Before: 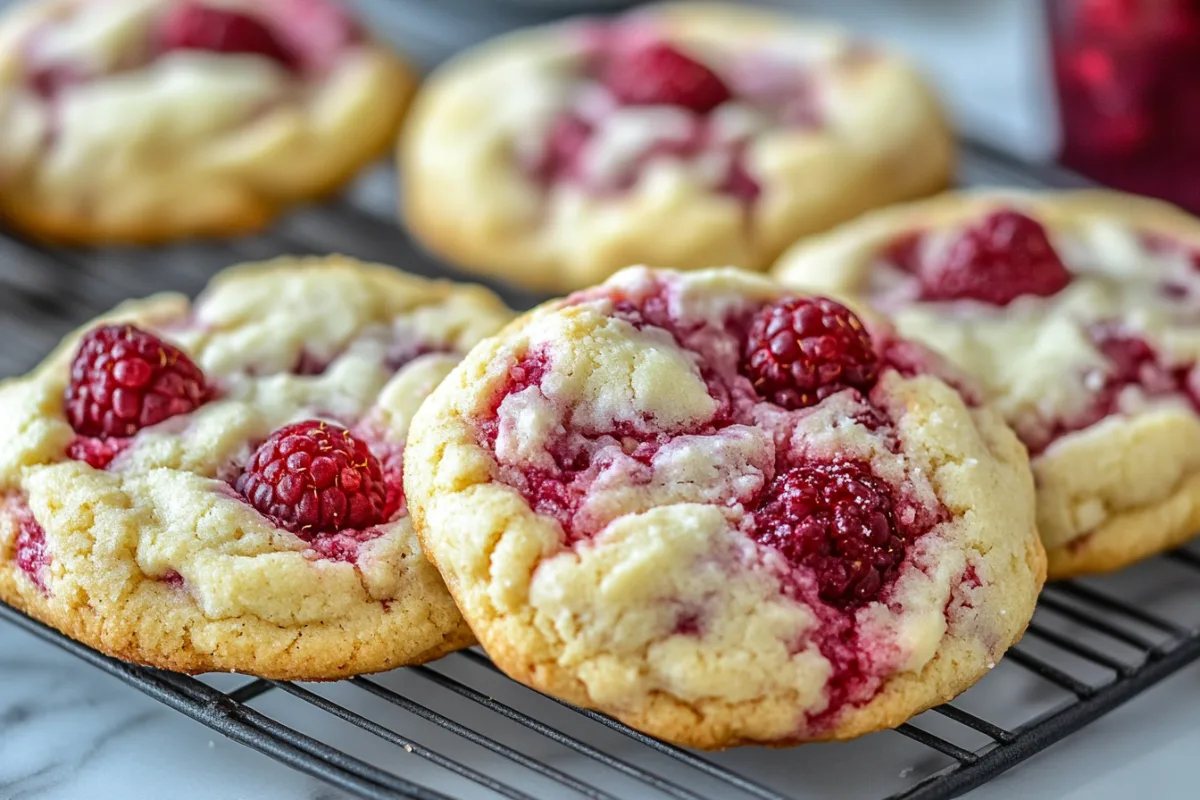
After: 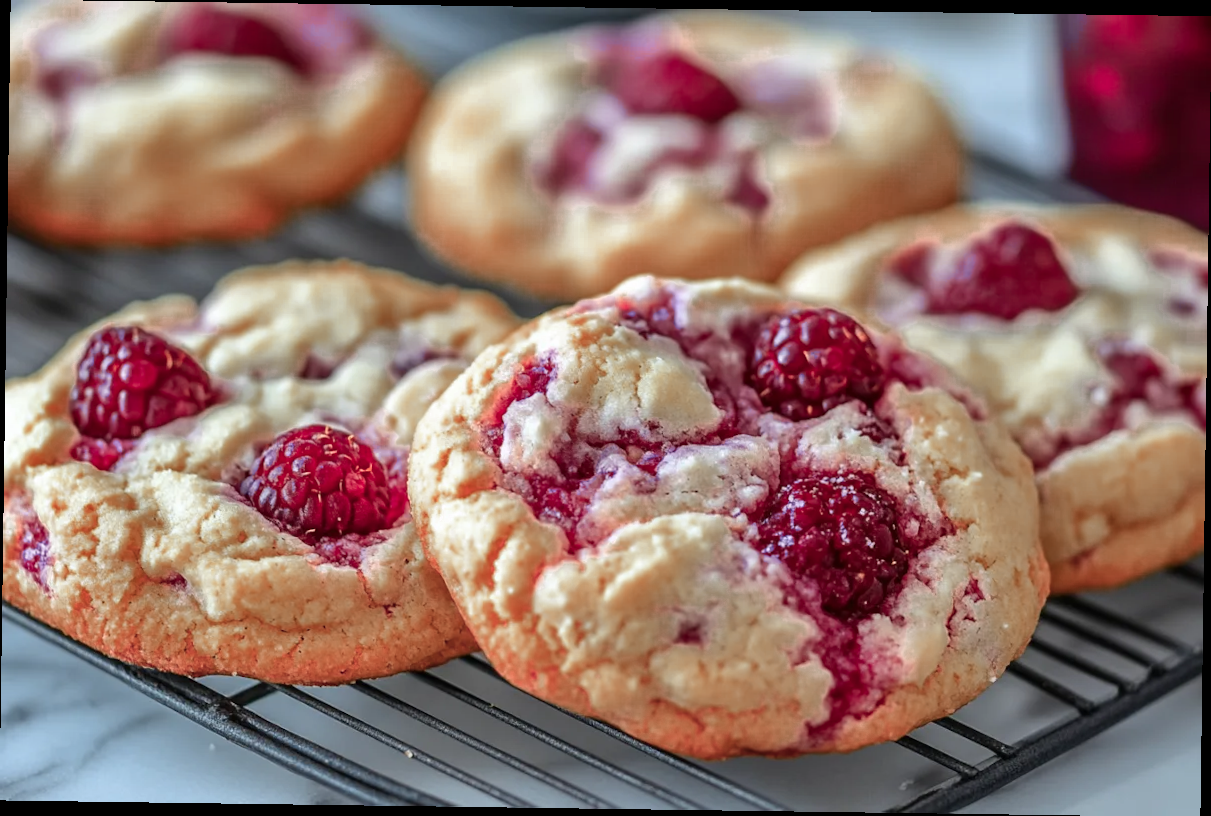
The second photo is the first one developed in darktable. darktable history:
rotate and perspective: rotation 0.8°, automatic cropping off
color zones: curves: ch0 [(0.006, 0.385) (0.143, 0.563) (0.243, 0.321) (0.352, 0.464) (0.516, 0.456) (0.625, 0.5) (0.75, 0.5) (0.875, 0.5)]; ch1 [(0, 0.5) (0.134, 0.504) (0.246, 0.463) (0.421, 0.515) (0.5, 0.56) (0.625, 0.5) (0.75, 0.5) (0.875, 0.5)]; ch2 [(0, 0.5) (0.131, 0.426) (0.307, 0.289) (0.38, 0.188) (0.513, 0.216) (0.625, 0.548) (0.75, 0.468) (0.838, 0.396) (0.971, 0.311)]
